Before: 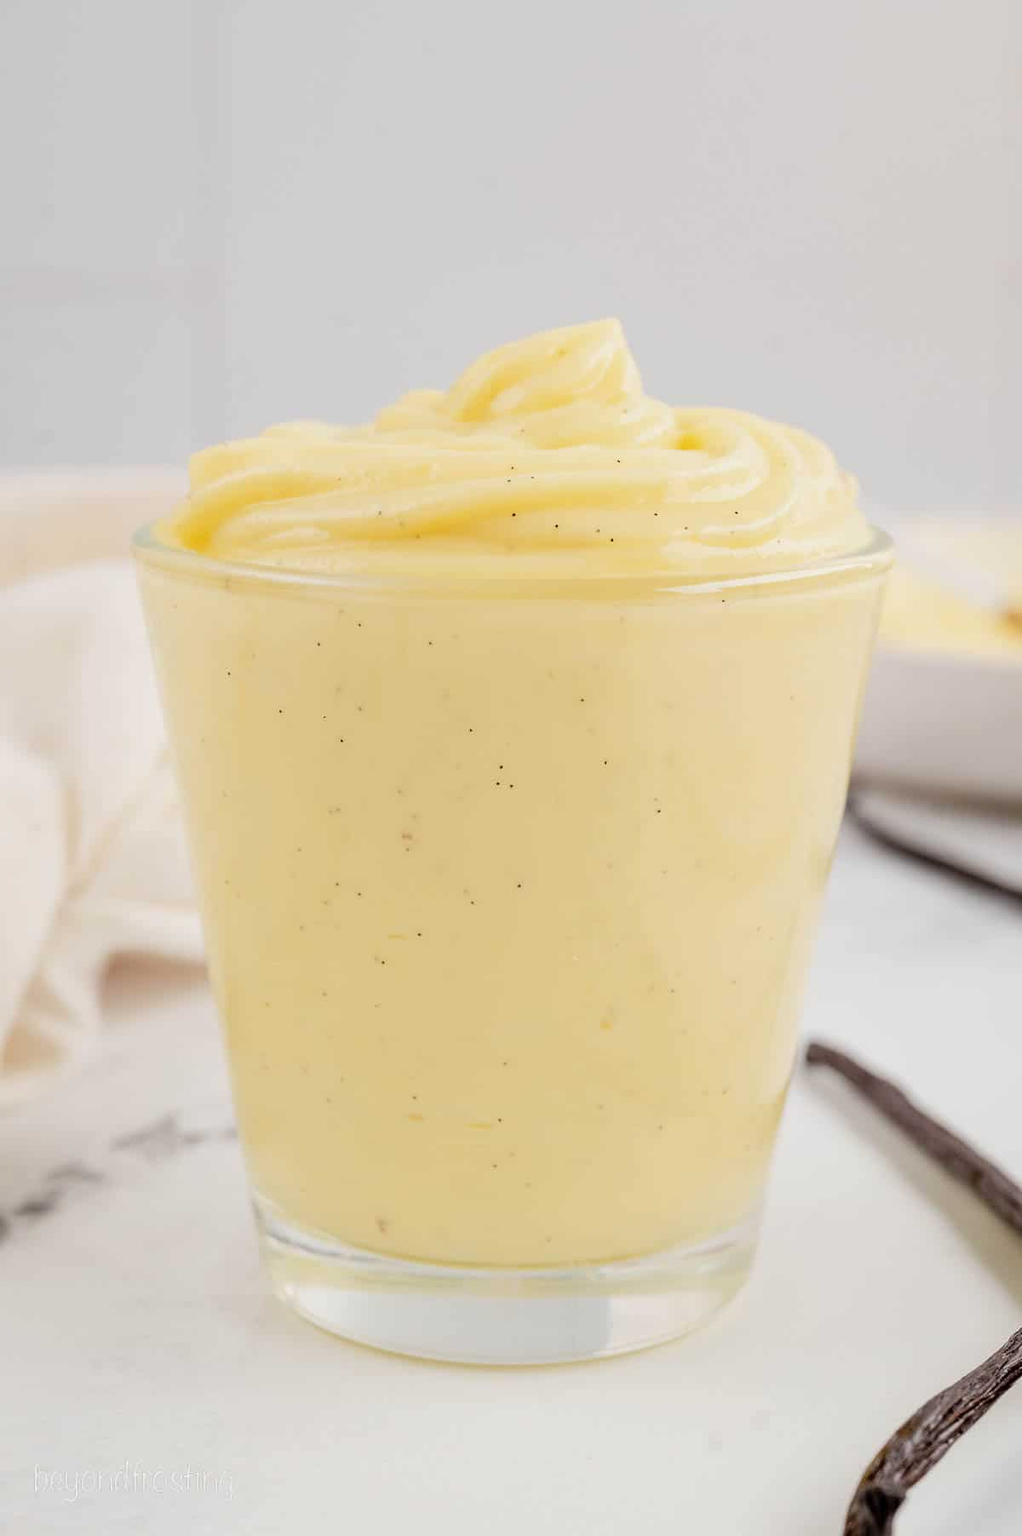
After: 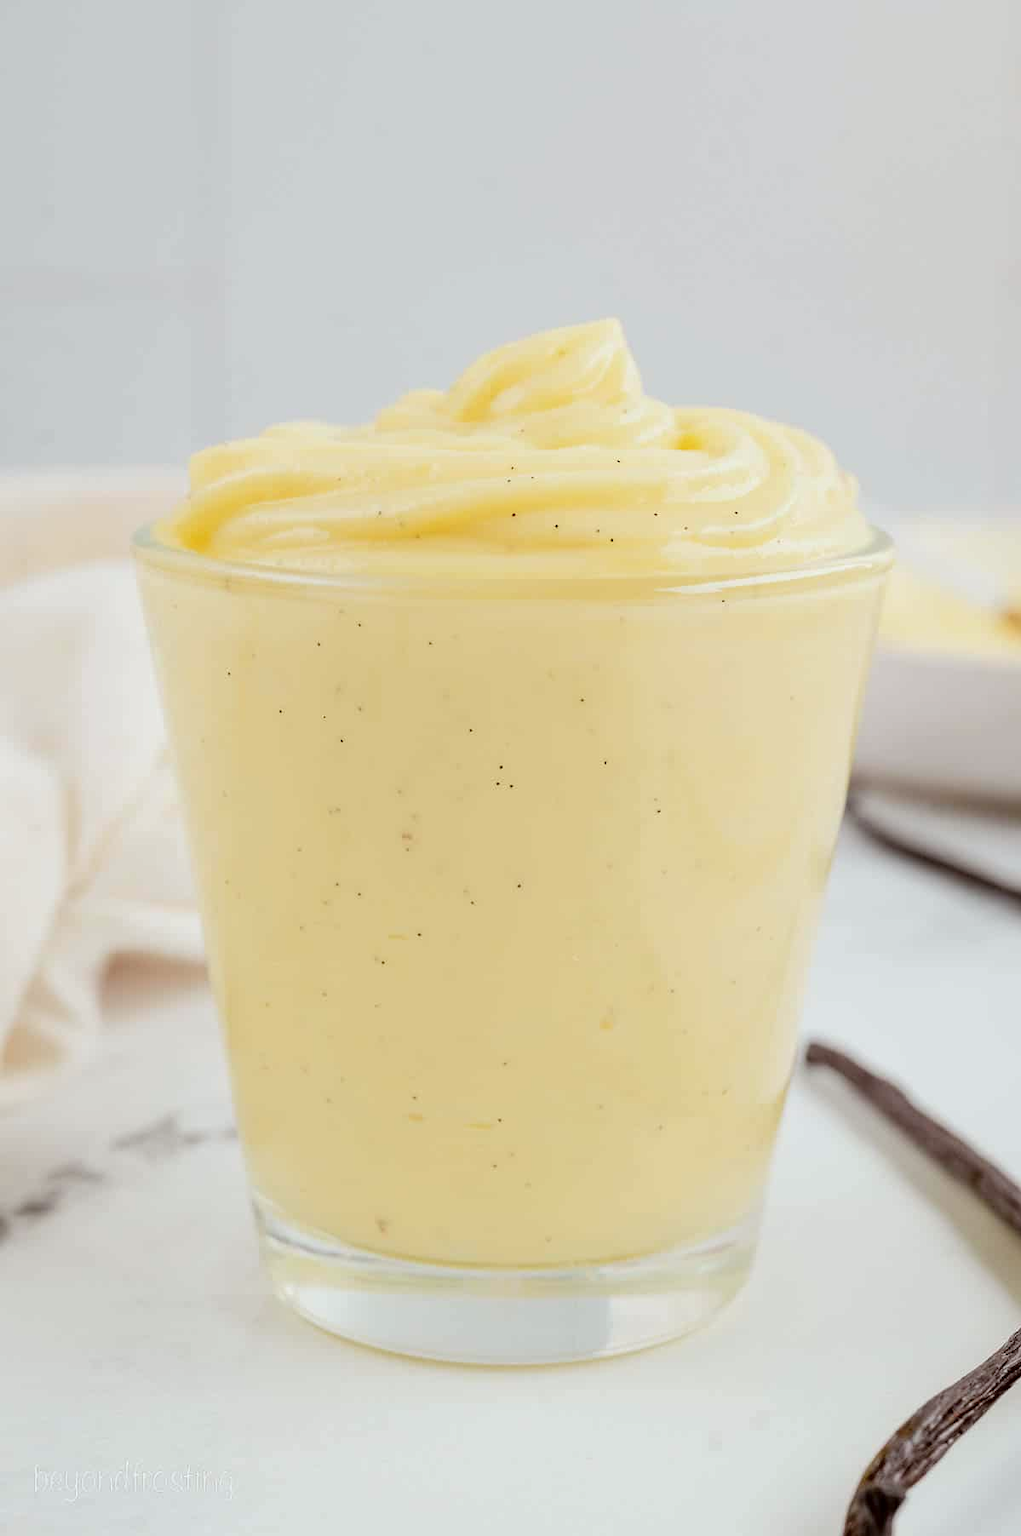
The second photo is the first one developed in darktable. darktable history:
color correction: highlights a* -2.74, highlights b* -1.91, shadows a* 2.3, shadows b* 2.78
